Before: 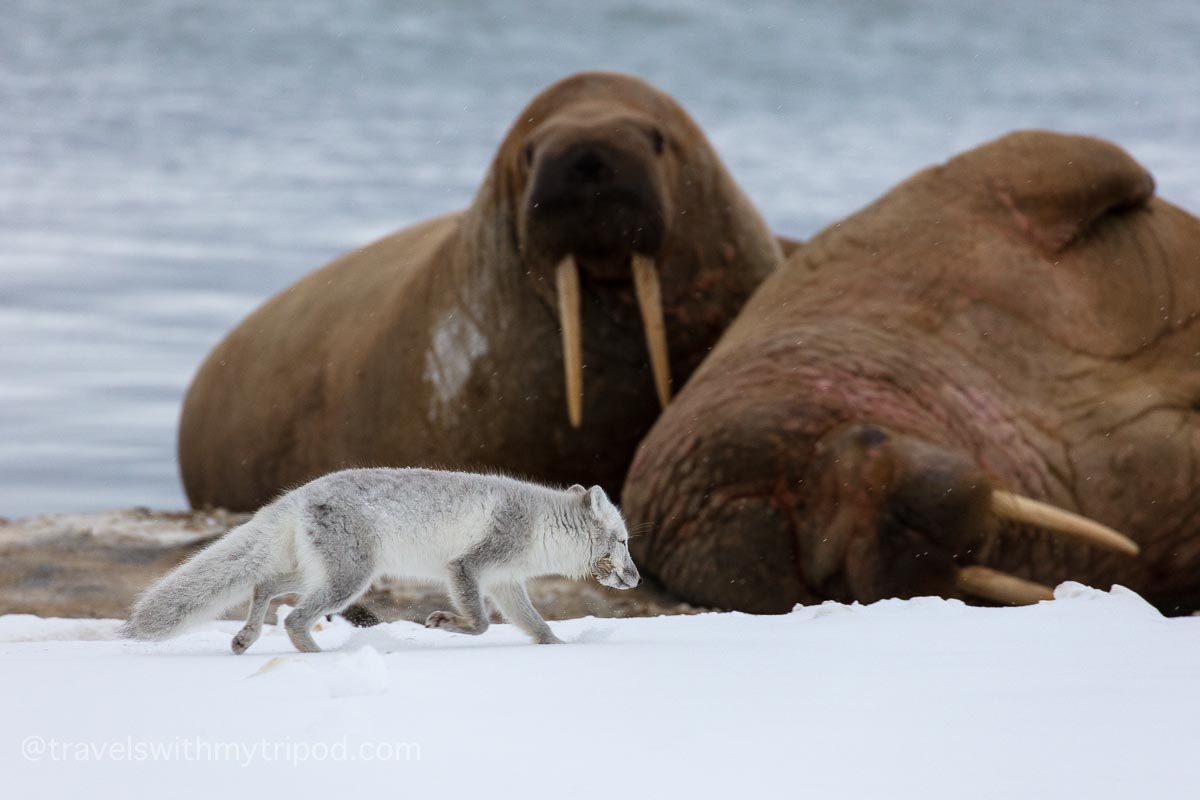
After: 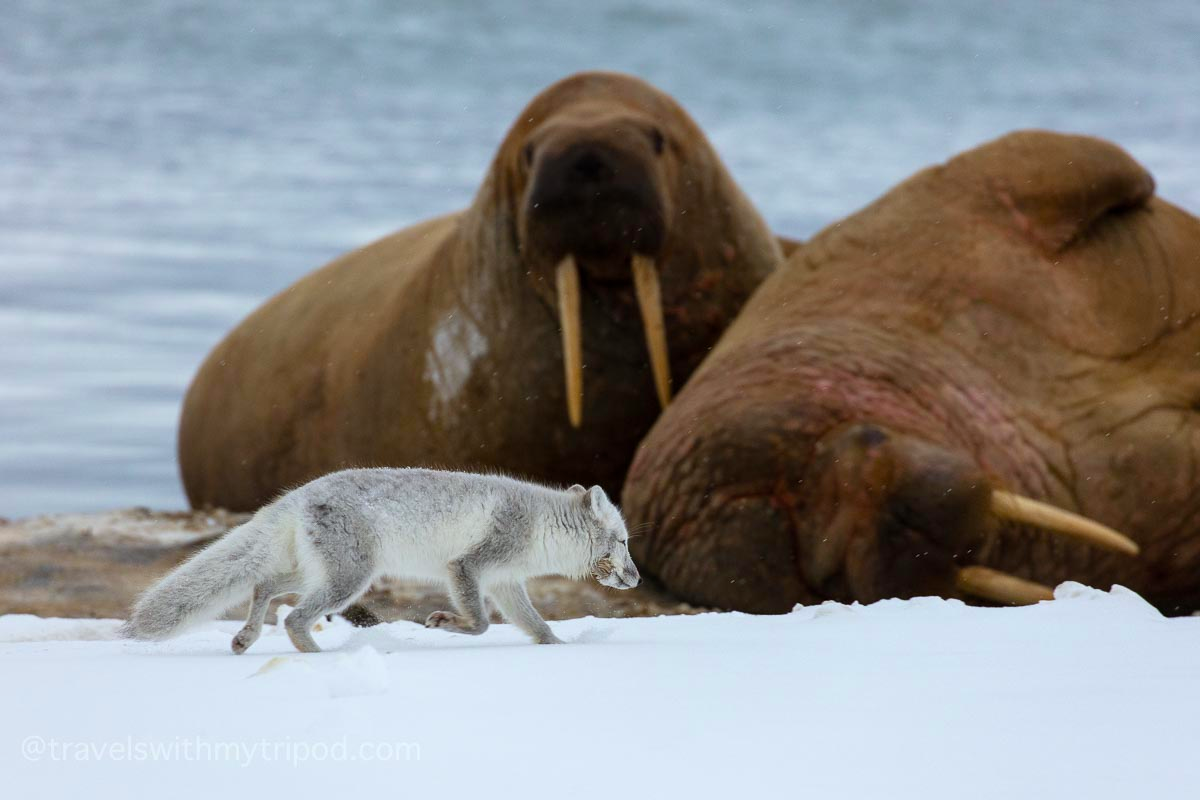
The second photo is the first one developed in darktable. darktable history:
color balance rgb: perceptual saturation grading › global saturation 20%, global vibrance 20%
white balance: red 0.978, blue 0.999
